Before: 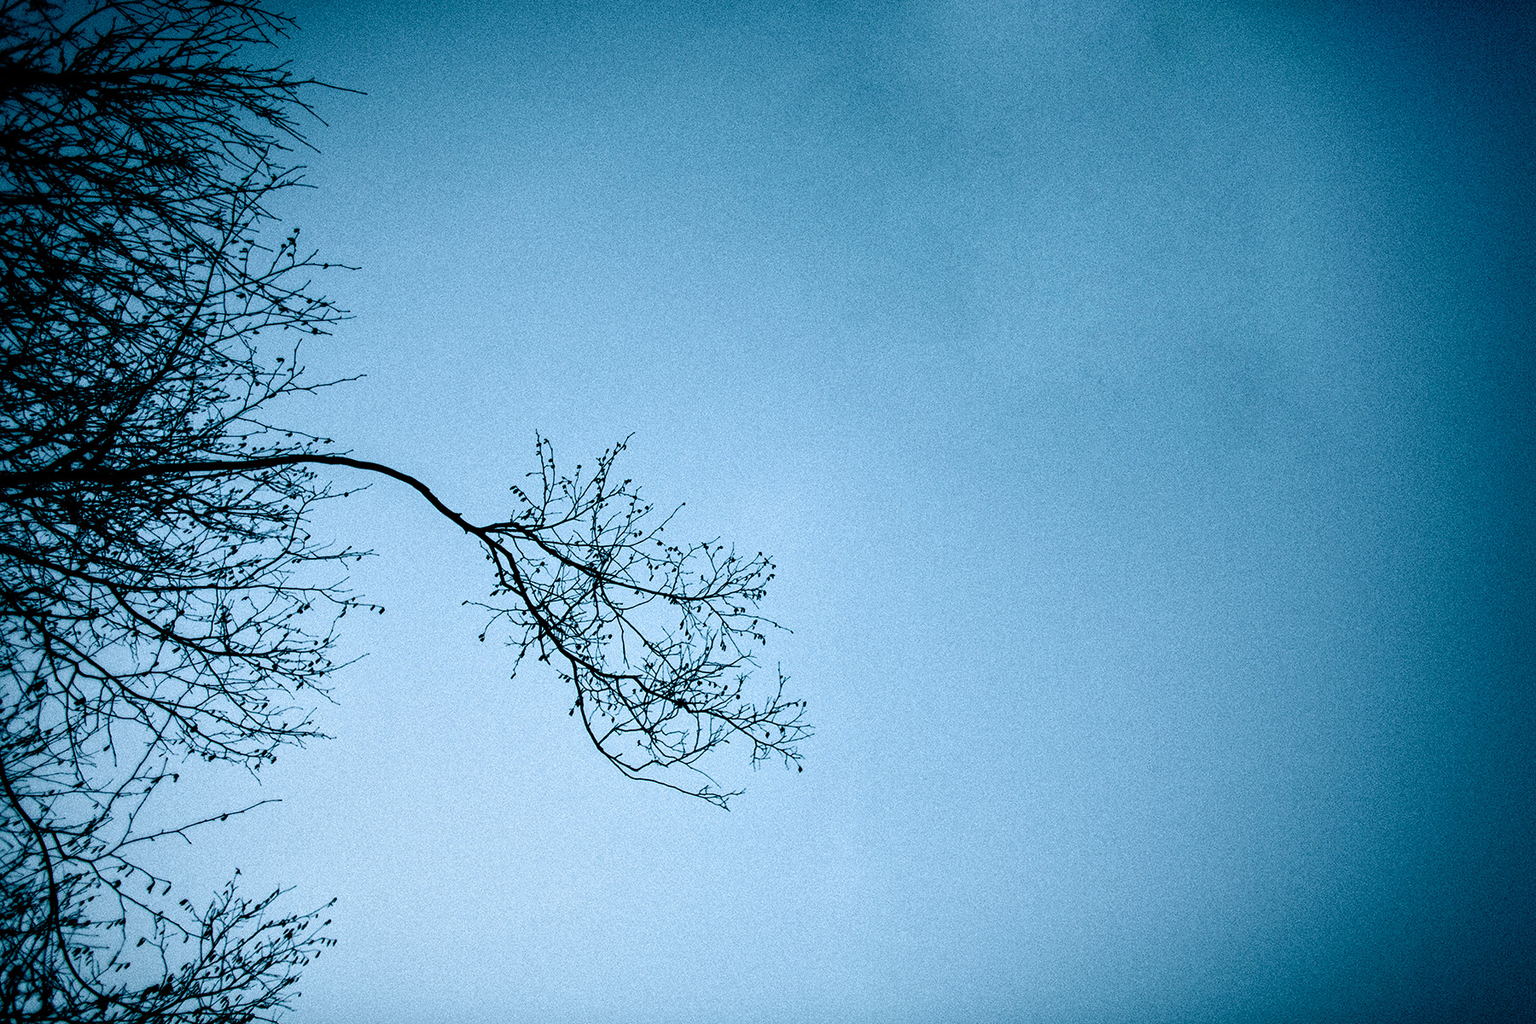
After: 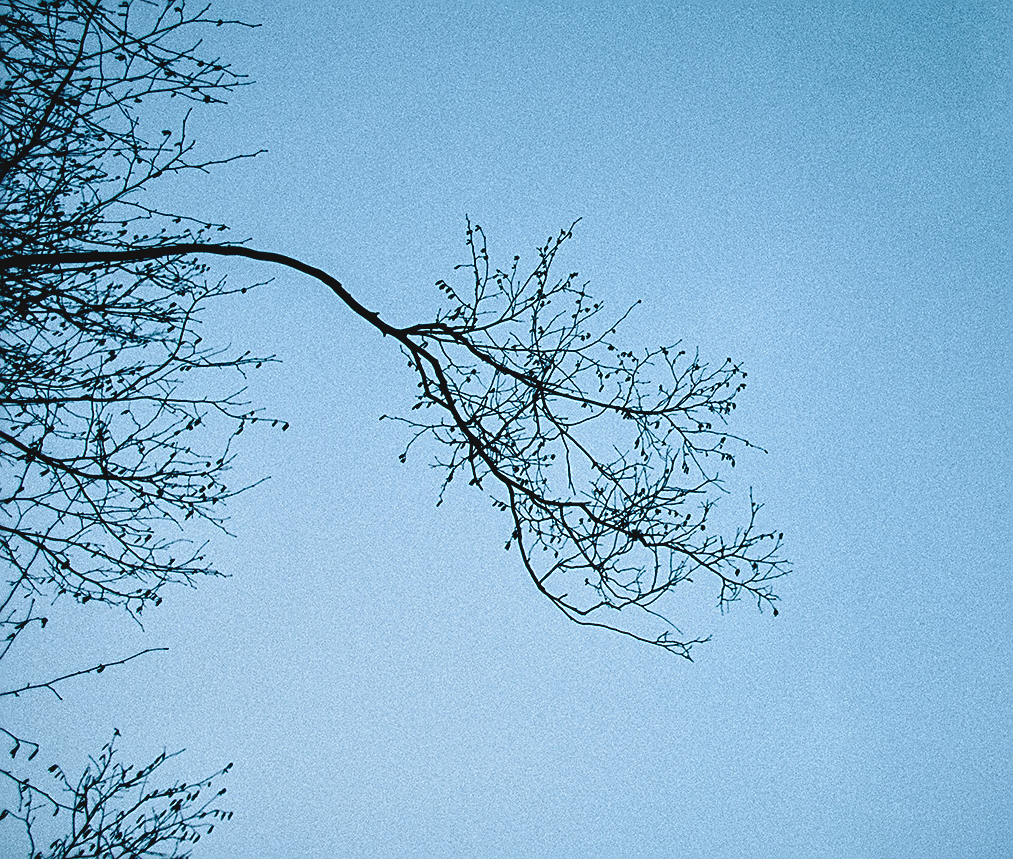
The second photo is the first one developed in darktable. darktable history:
contrast brightness saturation: contrast -0.114
sharpen: on, module defaults
crop: left 9.013%, top 24.114%, right 34.704%, bottom 4.271%
